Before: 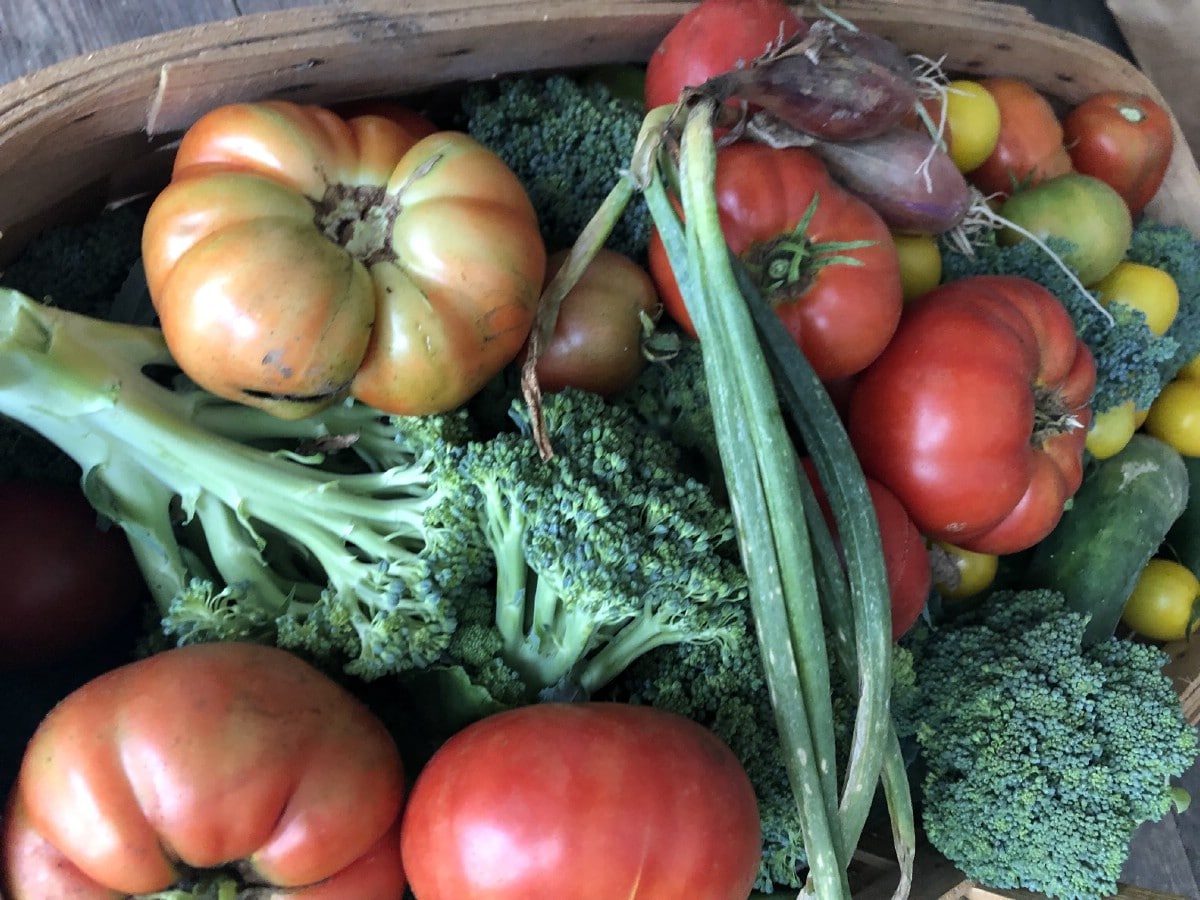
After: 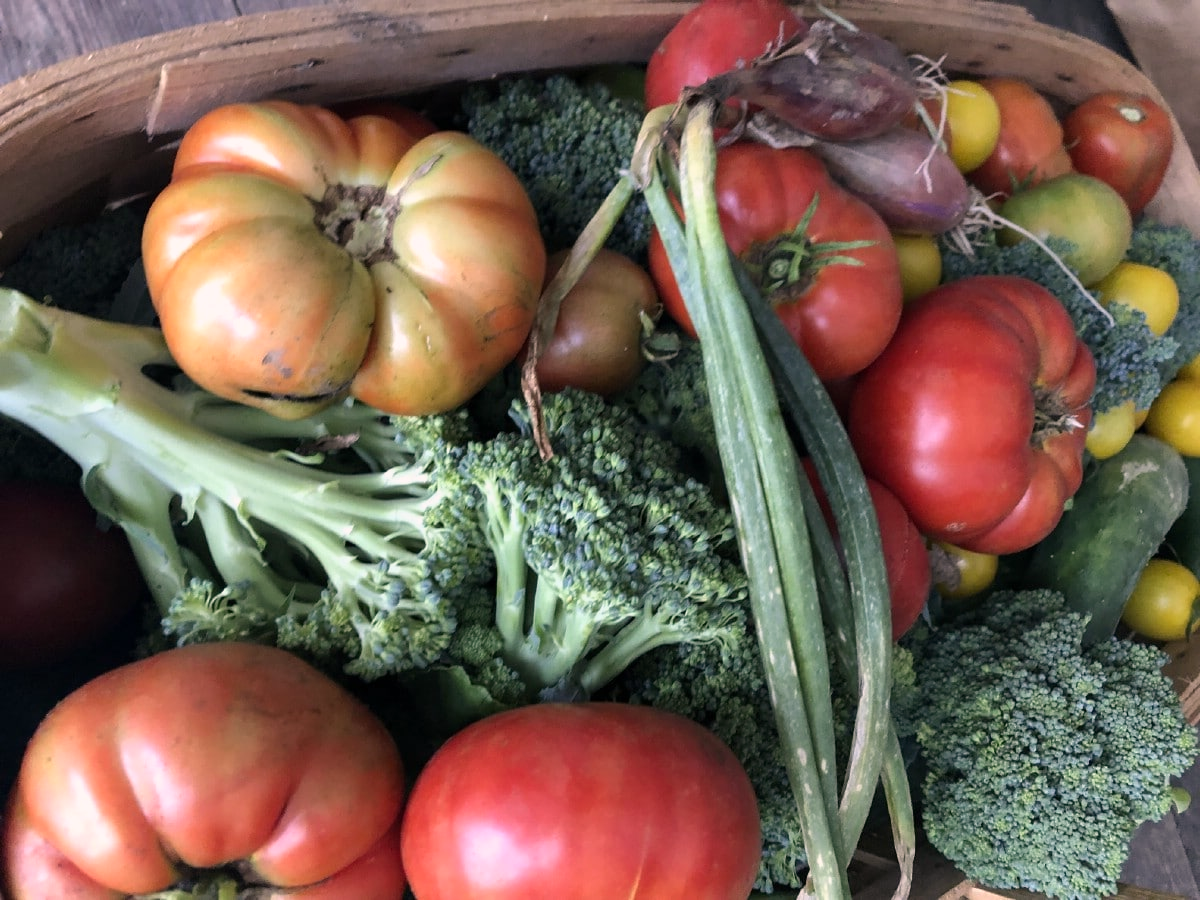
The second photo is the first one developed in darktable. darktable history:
color correction: highlights a* 12.84, highlights b* 5.37
